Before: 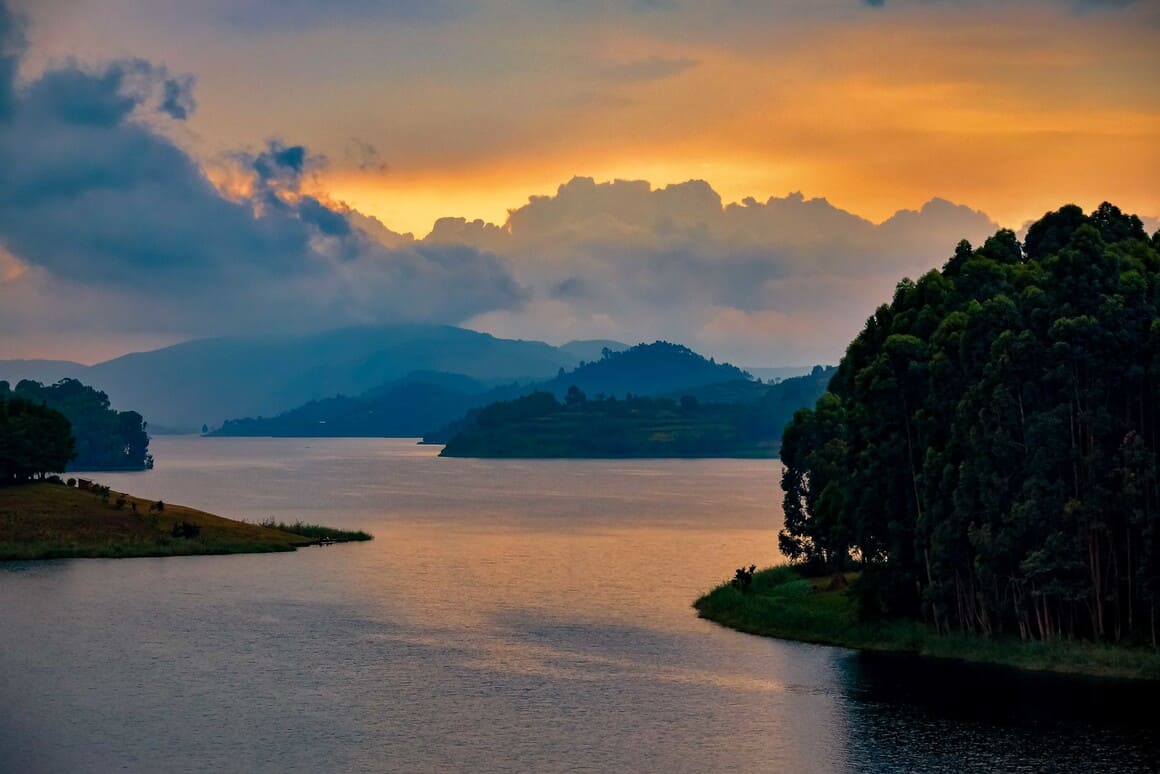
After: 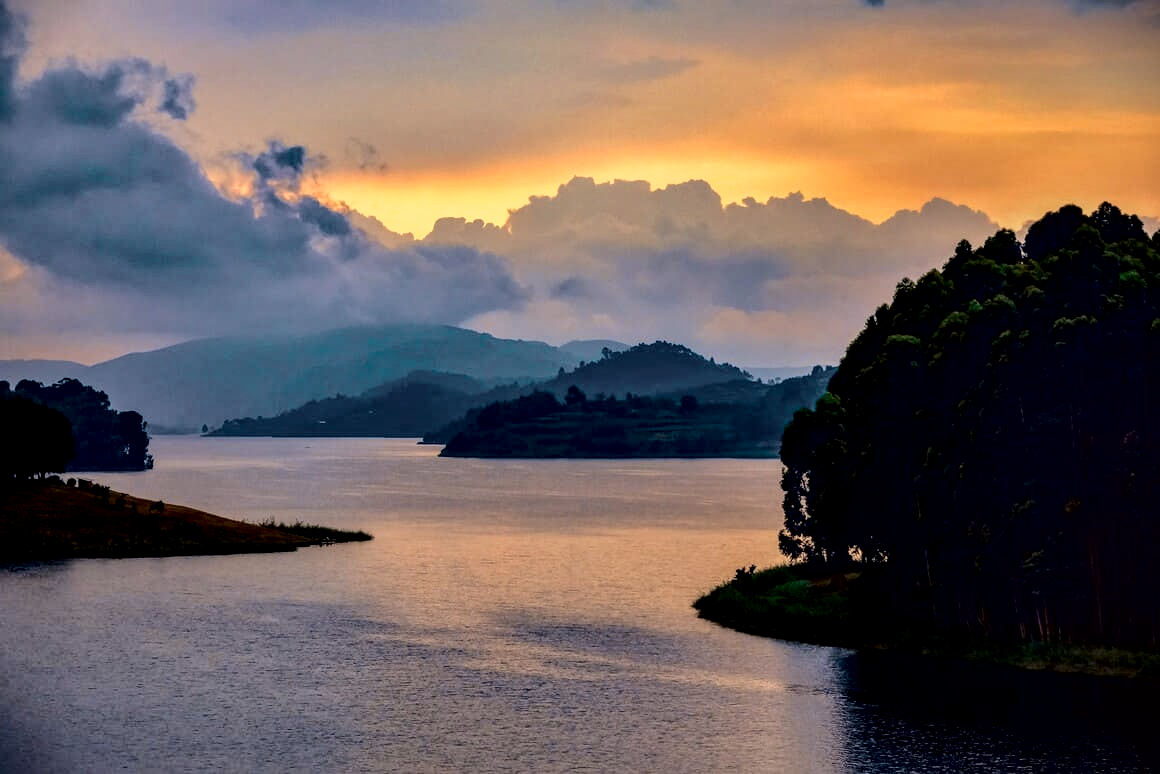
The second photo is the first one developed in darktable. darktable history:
local contrast: highlights 25%, detail 150%
tone curve: curves: ch0 [(0.003, 0.003) (0.104, 0.026) (0.236, 0.181) (0.401, 0.443) (0.495, 0.55) (0.625, 0.67) (0.819, 0.841) (0.96, 0.899)]; ch1 [(0, 0) (0.161, 0.092) (0.37, 0.302) (0.424, 0.402) (0.45, 0.466) (0.495, 0.51) (0.573, 0.571) (0.638, 0.641) (0.751, 0.741) (1, 1)]; ch2 [(0, 0) (0.352, 0.403) (0.466, 0.443) (0.524, 0.526) (0.56, 0.556) (1, 1)], color space Lab, independent channels, preserve colors none
